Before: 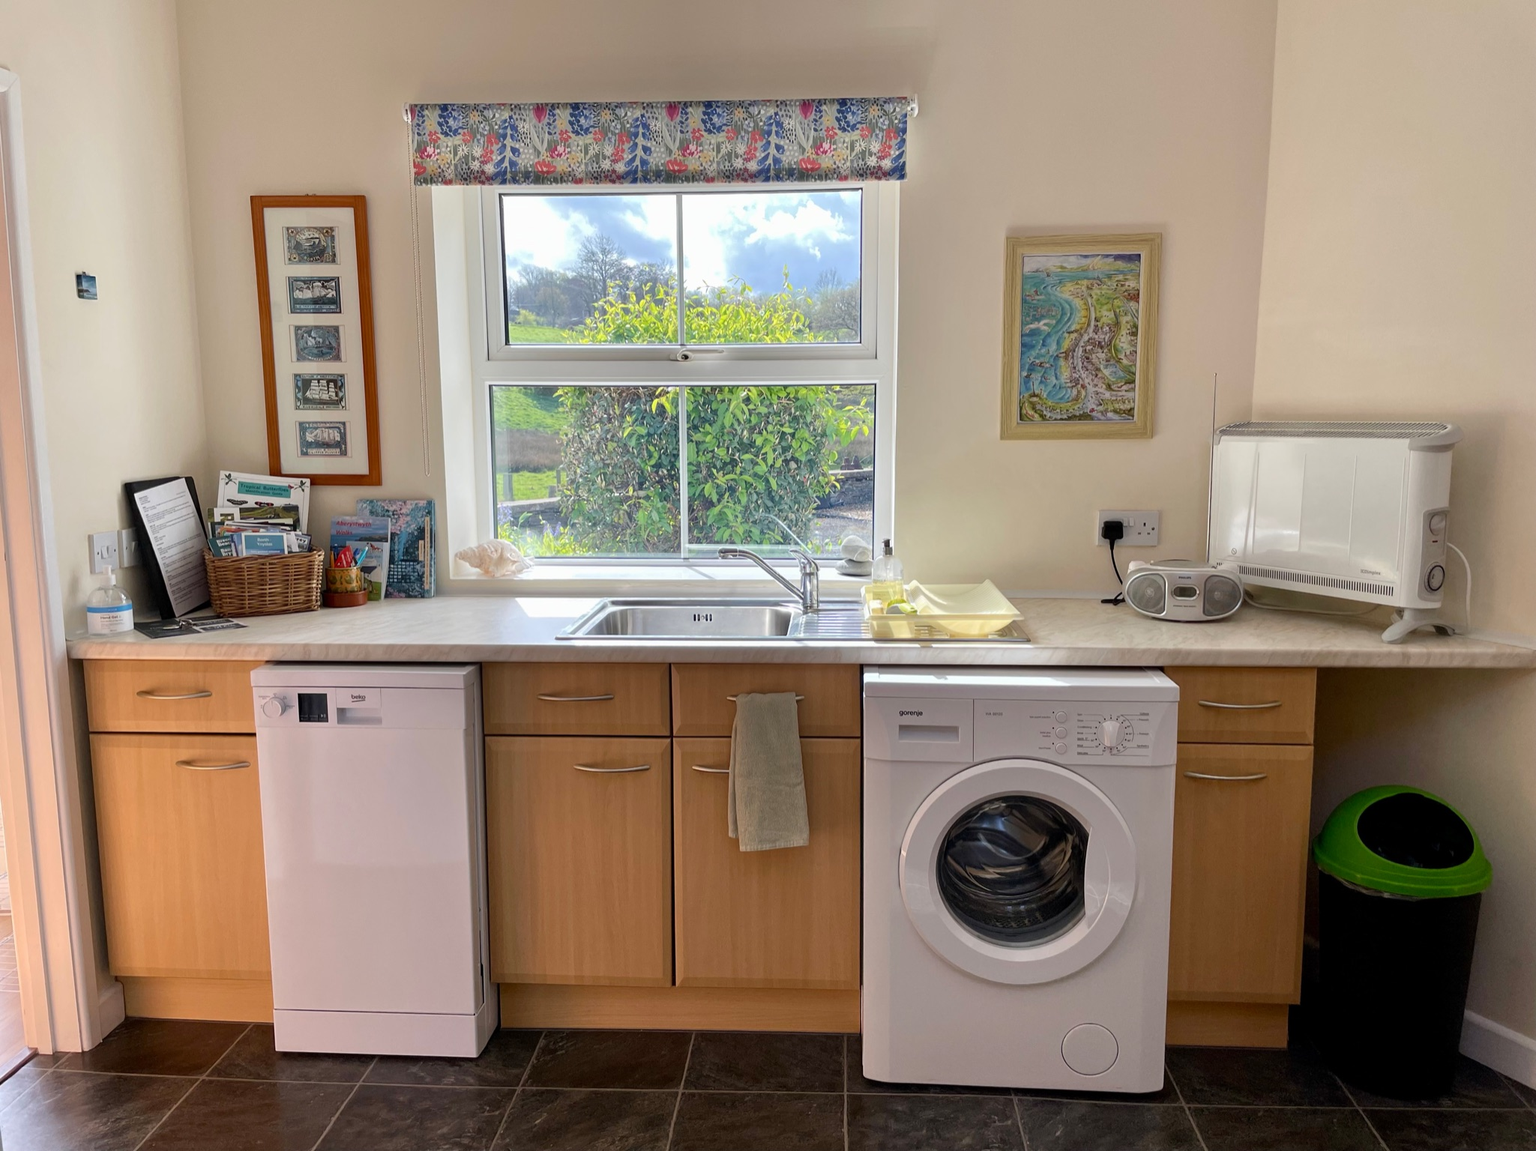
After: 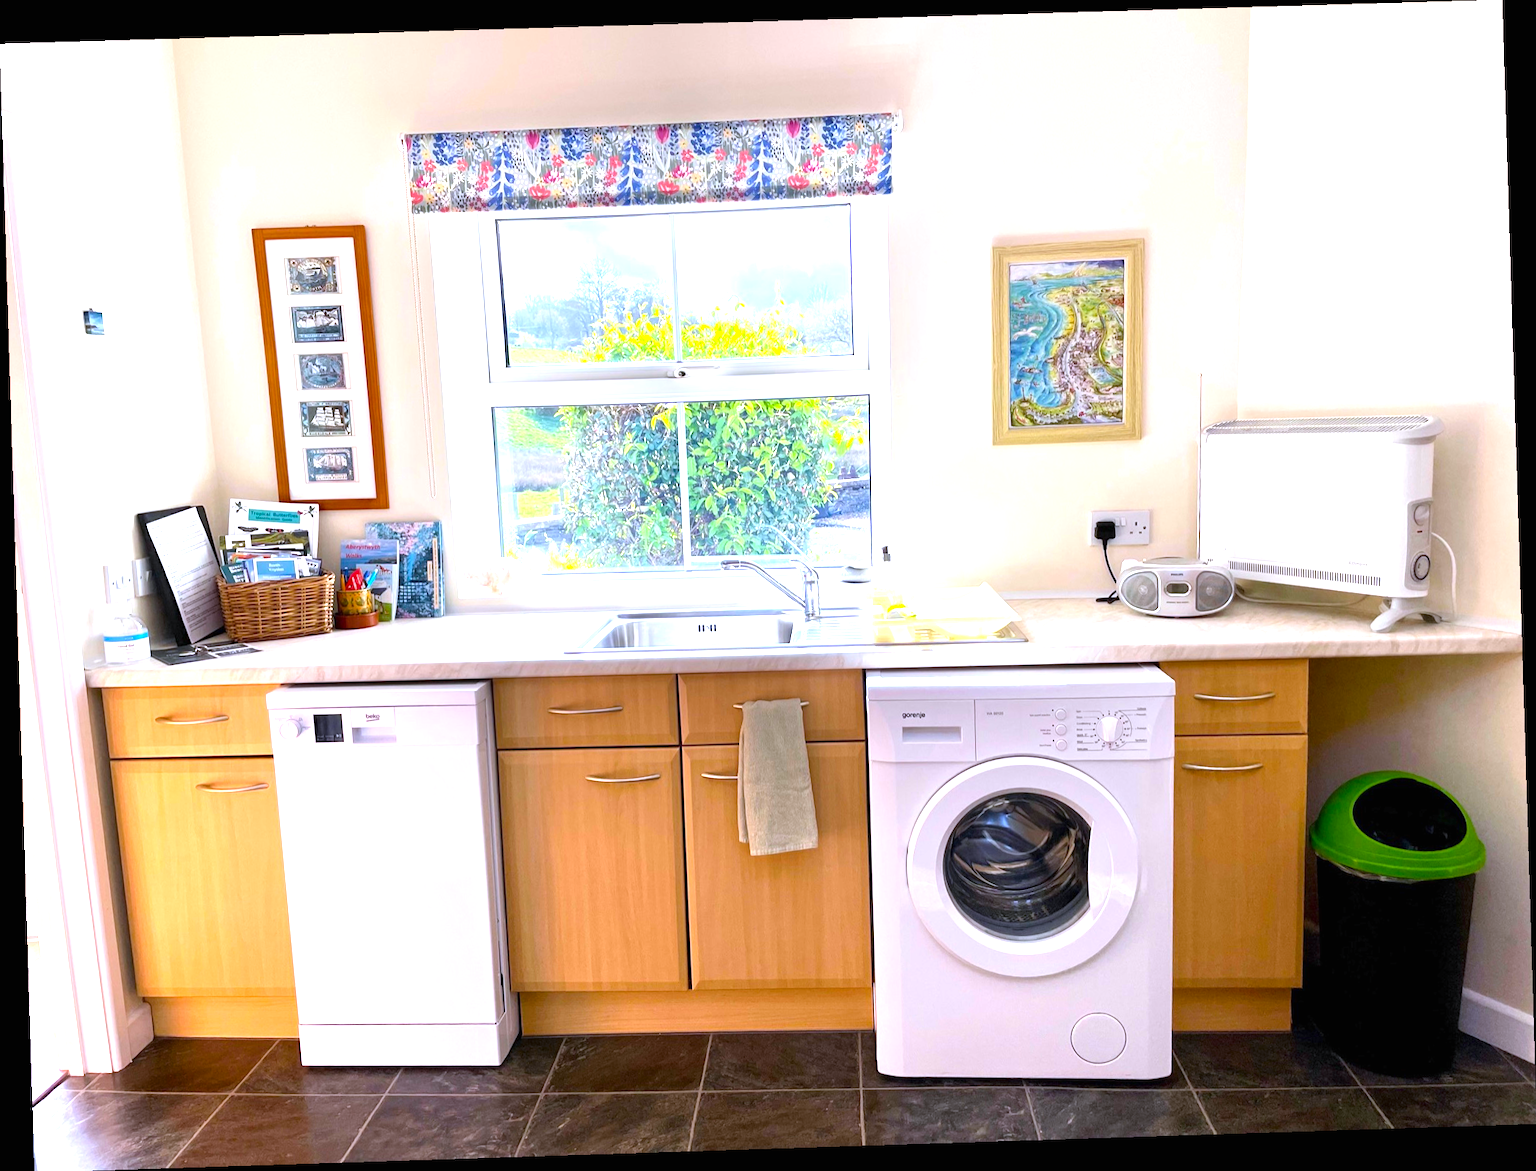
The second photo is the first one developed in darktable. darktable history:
color balance rgb: perceptual saturation grading › global saturation 20%, global vibrance 20%
rotate and perspective: rotation -1.77°, lens shift (horizontal) 0.004, automatic cropping off
exposure: black level correction 0, exposure 1.5 EV, compensate highlight preservation false
white balance: red 0.967, blue 1.119, emerald 0.756
